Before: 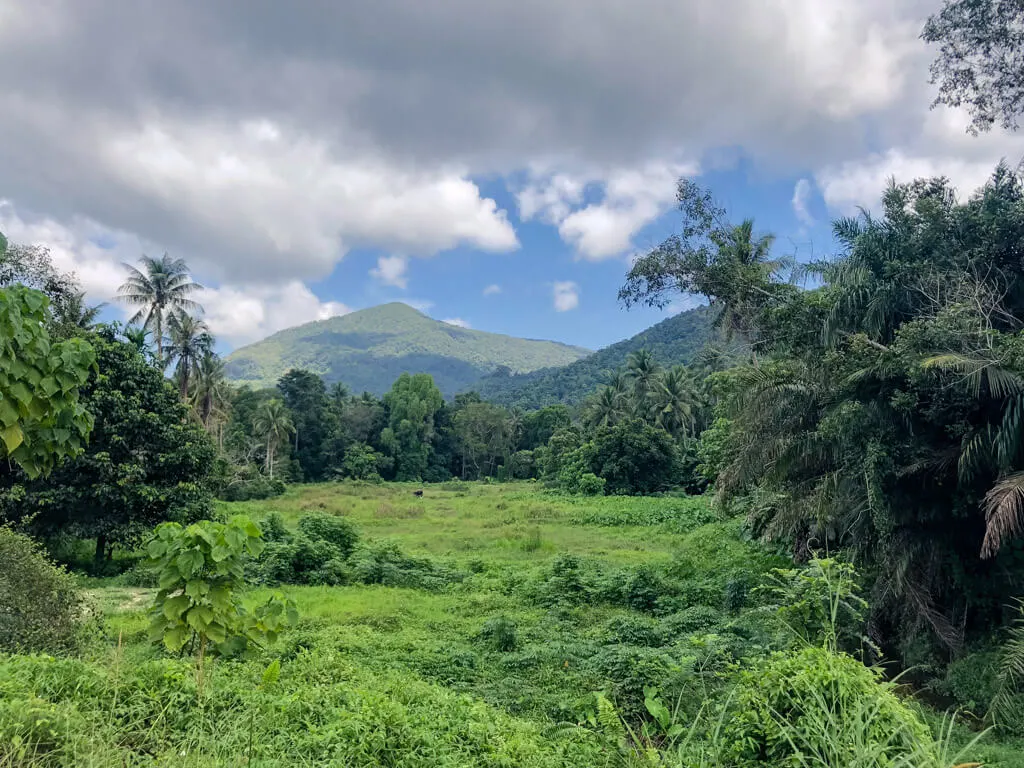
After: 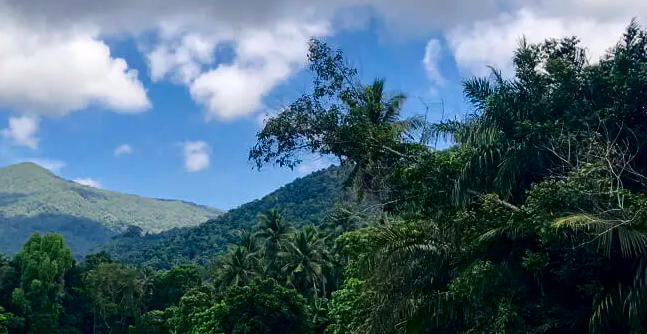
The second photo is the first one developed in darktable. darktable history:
crop: left 36.122%, top 18.254%, right 0.678%, bottom 38.205%
contrast brightness saturation: contrast 0.221, brightness -0.193, saturation 0.237
